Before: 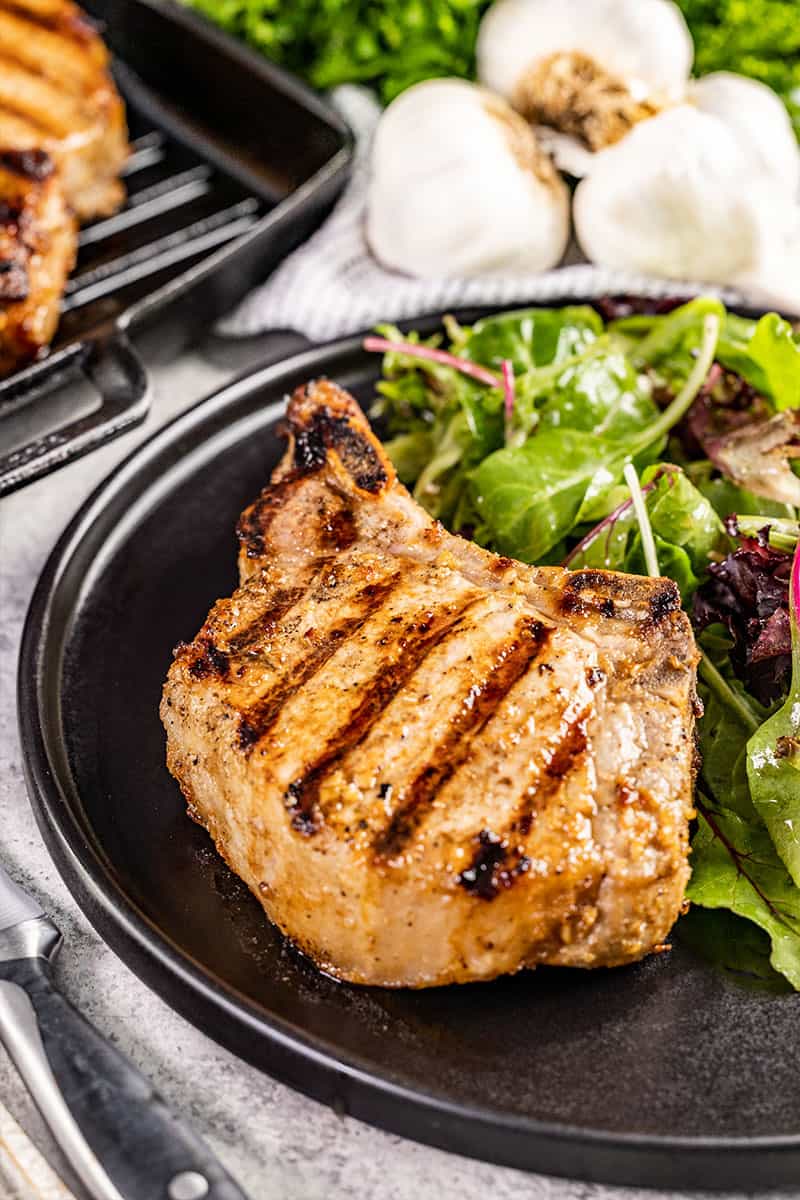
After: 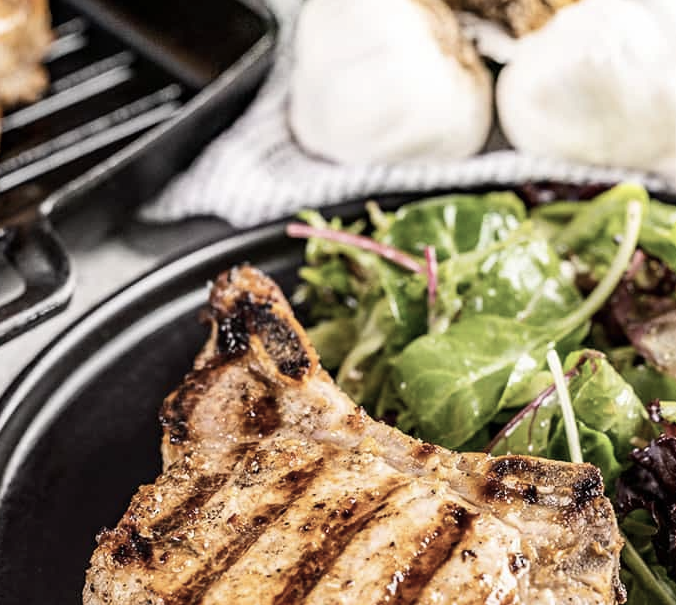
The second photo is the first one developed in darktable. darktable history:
color balance rgb: perceptual saturation grading › global saturation -0.121%, global vibrance 10.267%, saturation formula JzAzBz (2021)
contrast brightness saturation: contrast 0.104, saturation -0.375
crop and rotate: left 9.658%, top 9.53%, right 5.841%, bottom 39.973%
